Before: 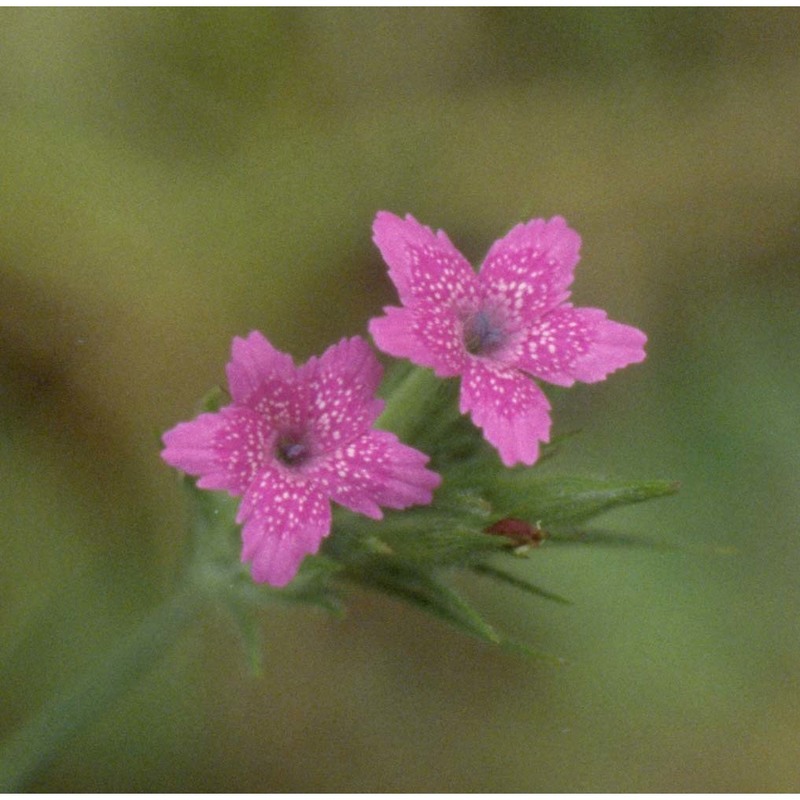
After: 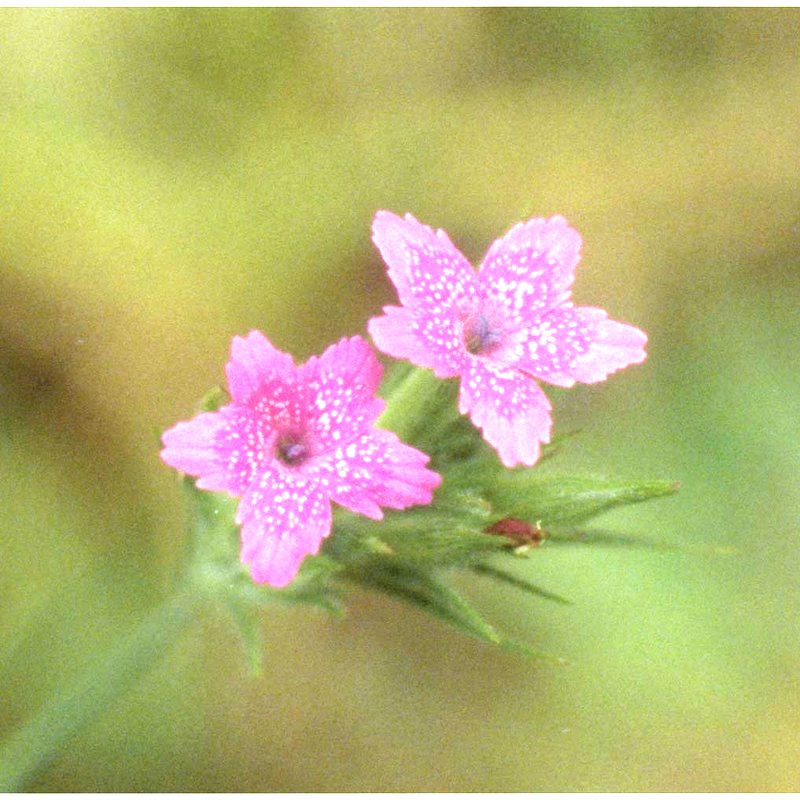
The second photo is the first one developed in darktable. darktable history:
exposure: black level correction 0, exposure 1.107 EV, compensate highlight preservation false
levels: gray 59.38%
tone equalizer: -8 EV -0.71 EV, -7 EV -0.719 EV, -6 EV -0.632 EV, -5 EV -0.36 EV, -3 EV 0.392 EV, -2 EV 0.6 EV, -1 EV 0.677 EV, +0 EV 0.737 EV, mask exposure compensation -0.509 EV
velvia: on, module defaults
